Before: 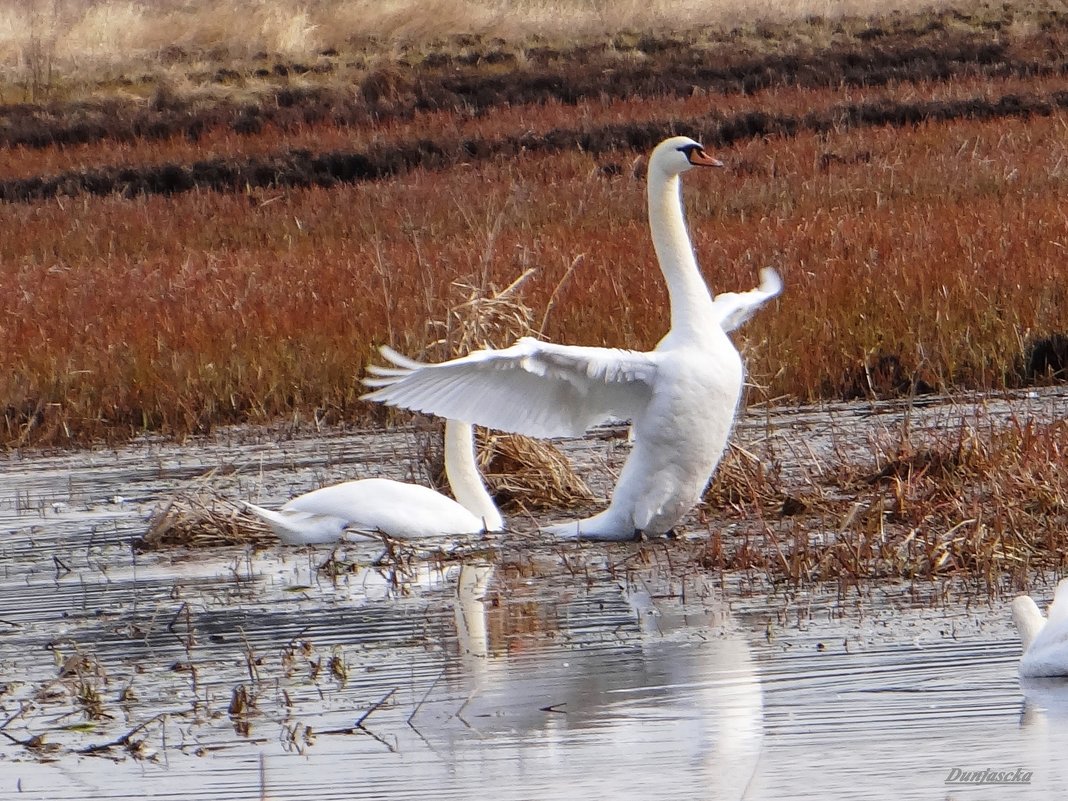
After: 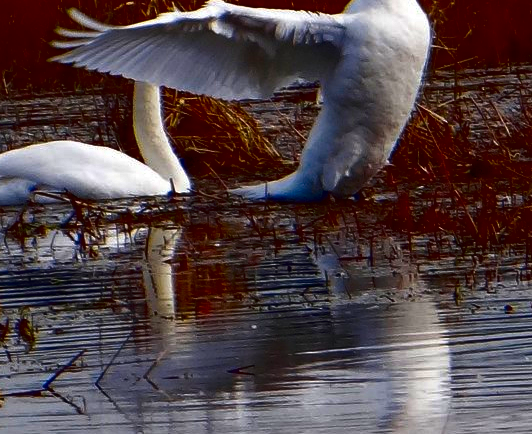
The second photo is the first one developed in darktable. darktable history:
tone equalizer: edges refinement/feathering 500, mask exposure compensation -1.57 EV, preserve details no
contrast brightness saturation: brightness -0.992, saturation 0.986
crop: left 29.303%, top 42.244%, right 20.809%, bottom 3.471%
